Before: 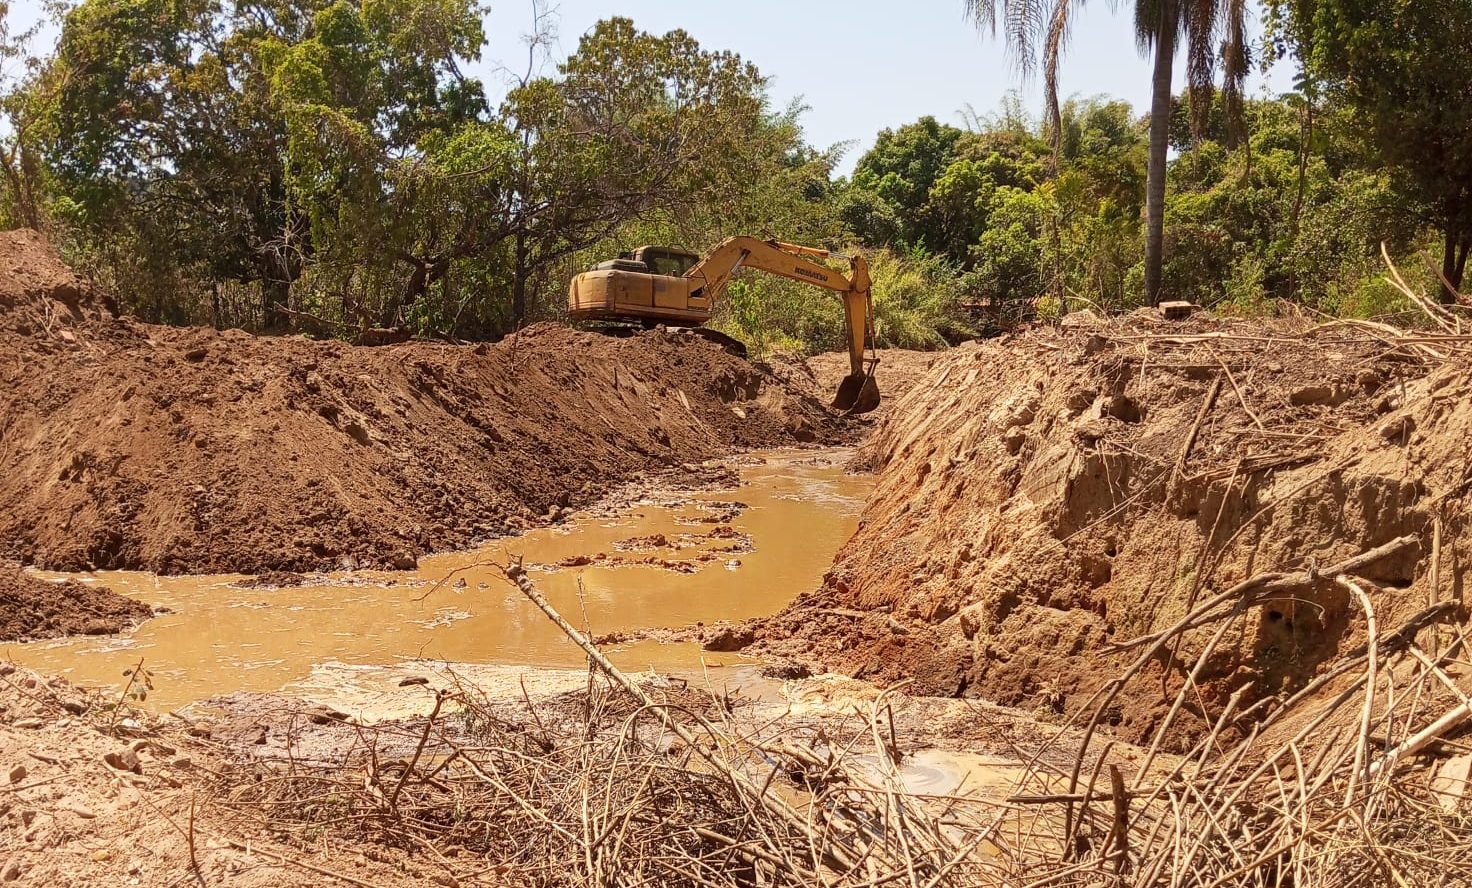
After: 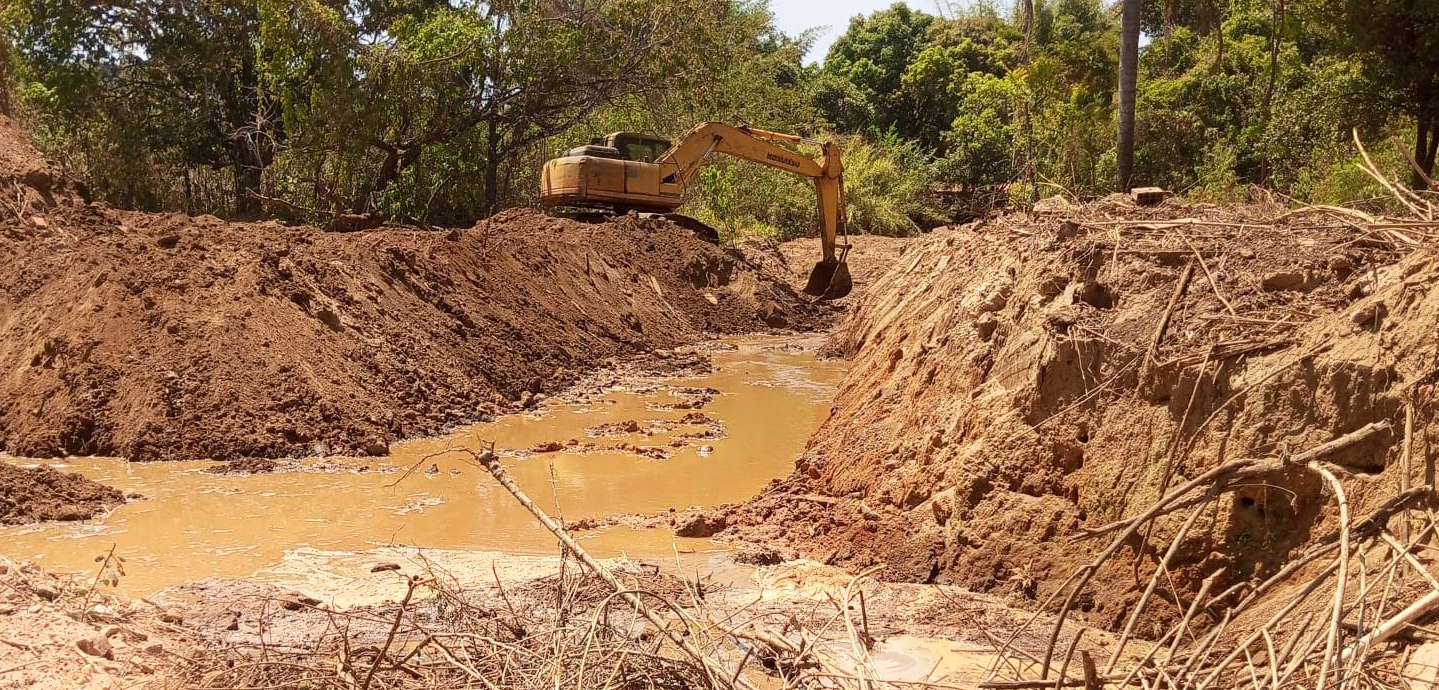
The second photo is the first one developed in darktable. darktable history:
crop and rotate: left 1.905%, top 12.935%, right 0.299%, bottom 9.293%
shadows and highlights: shadows -20.79, highlights 99.66, soften with gaussian
